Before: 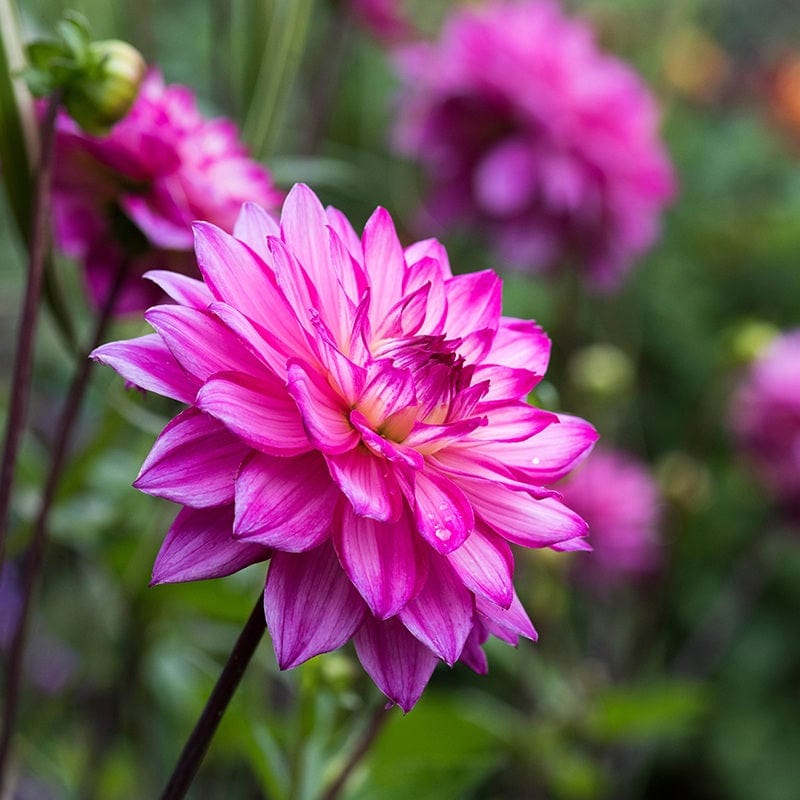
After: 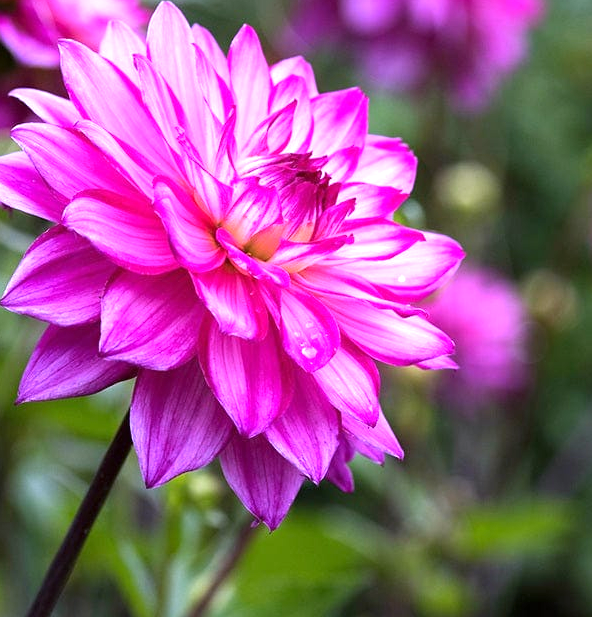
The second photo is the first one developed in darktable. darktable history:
exposure: exposure 0.6 EV, compensate highlight preservation false
crop: left 16.871%, top 22.857%, right 9.116%
white balance: red 1.042, blue 1.17
